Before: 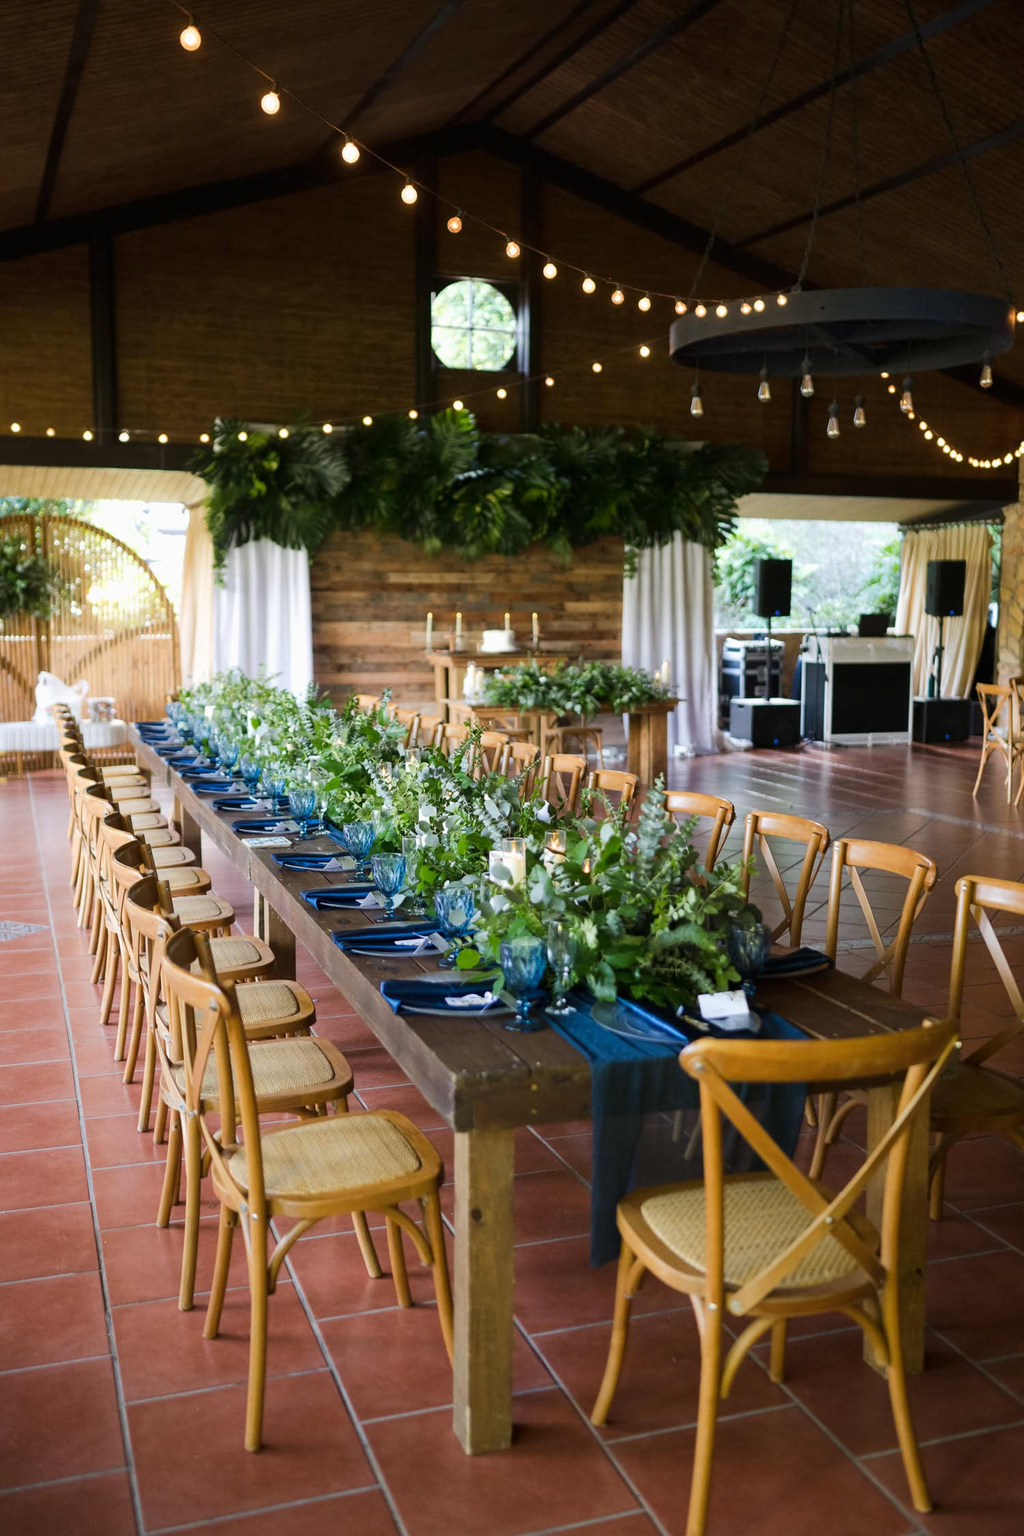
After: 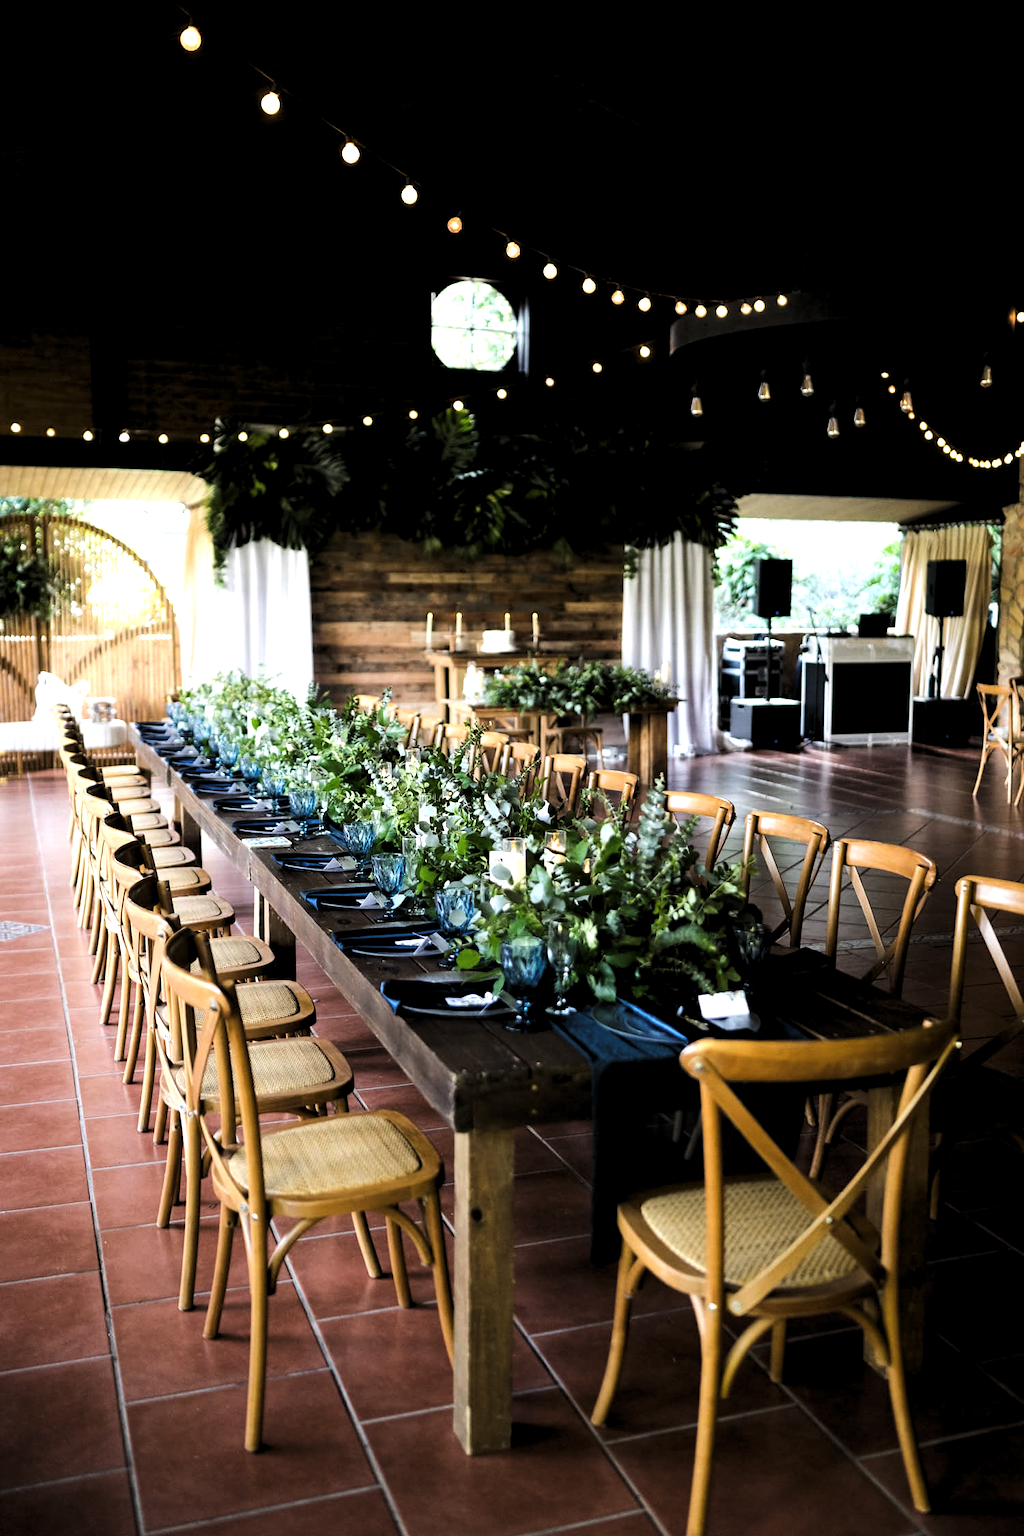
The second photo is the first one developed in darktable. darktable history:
levels: levels [0.116, 0.574, 1]
tone equalizer: -8 EV -0.75 EV, -7 EV -0.7 EV, -6 EV -0.6 EV, -5 EV -0.4 EV, -3 EV 0.4 EV, -2 EV 0.6 EV, -1 EV 0.7 EV, +0 EV 0.75 EV, edges refinement/feathering 500, mask exposure compensation -1.57 EV, preserve details no
